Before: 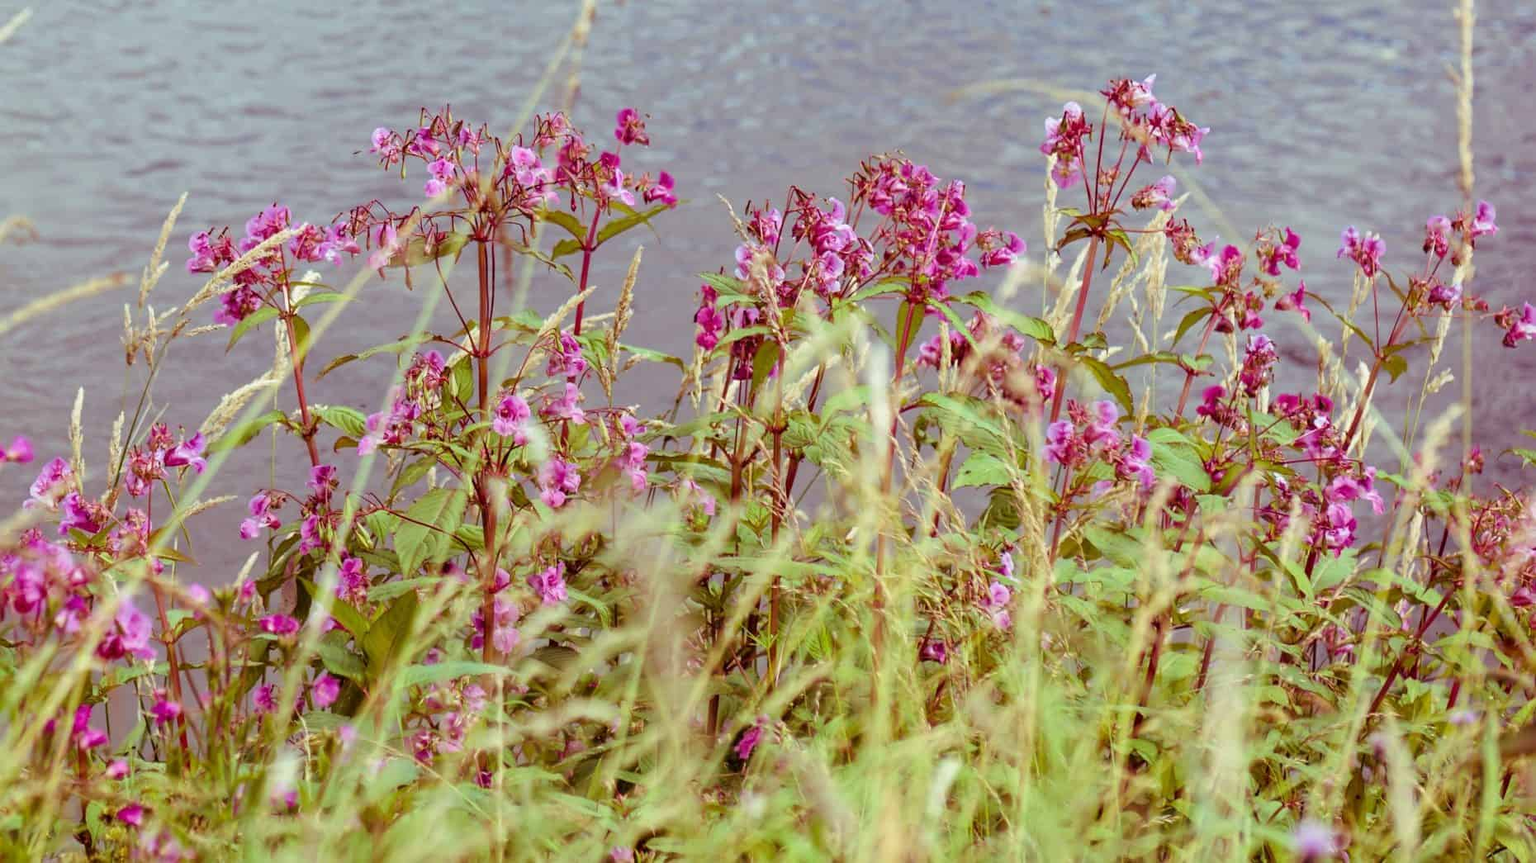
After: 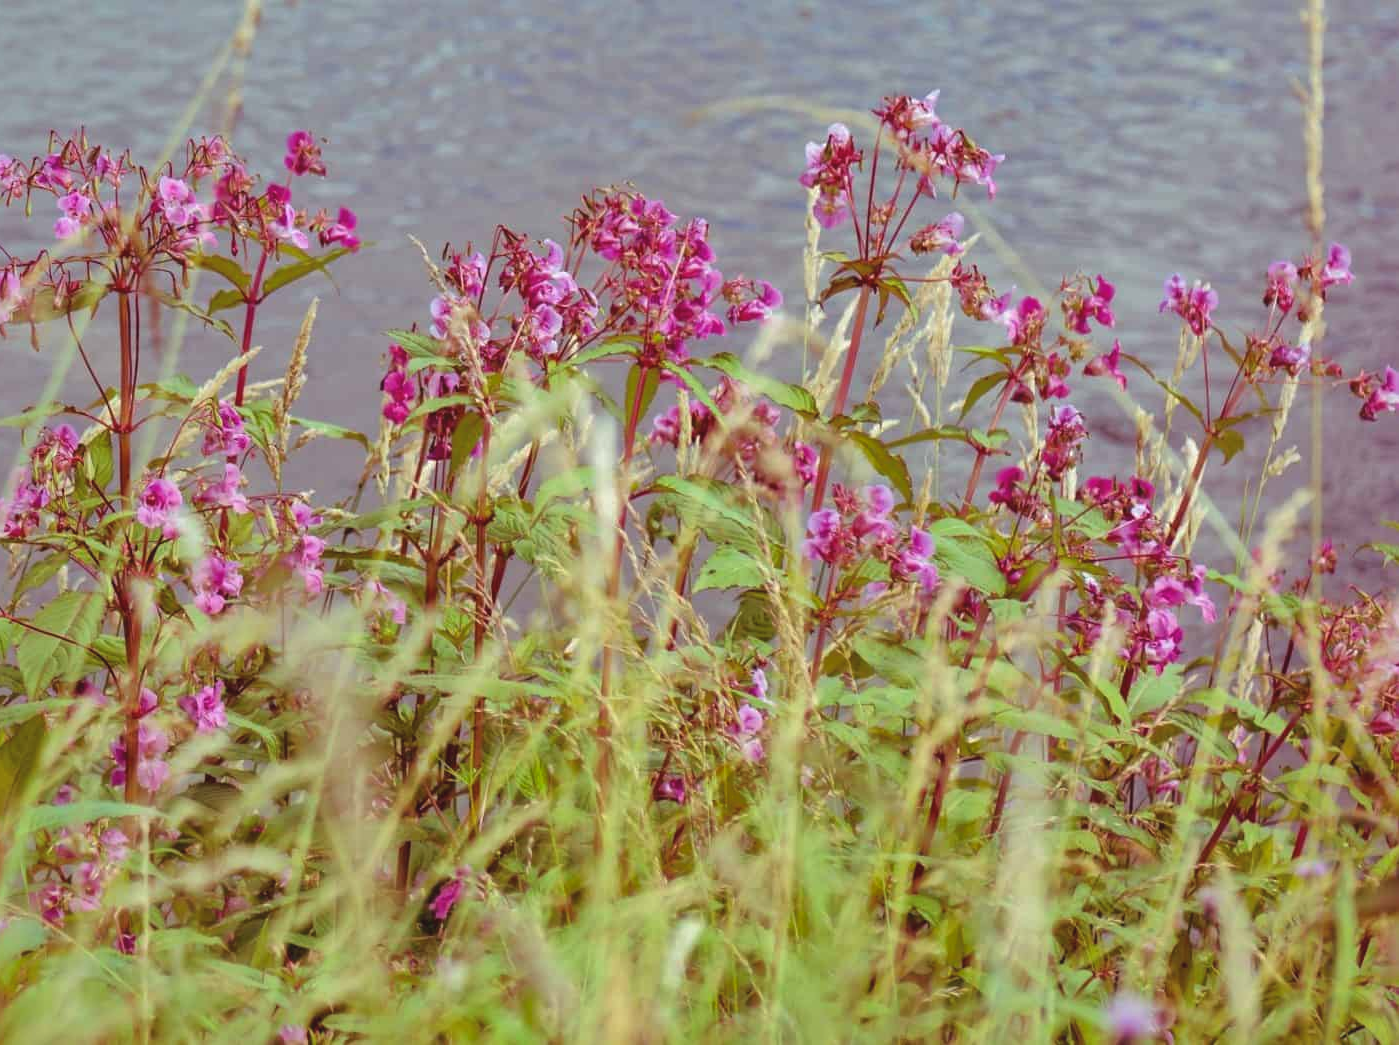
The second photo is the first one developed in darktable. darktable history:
shadows and highlights: shadows 39.7, highlights -59.85
crop and rotate: left 24.784%
exposure: black level correction -0.004, exposure 0.054 EV, compensate highlight preservation false
